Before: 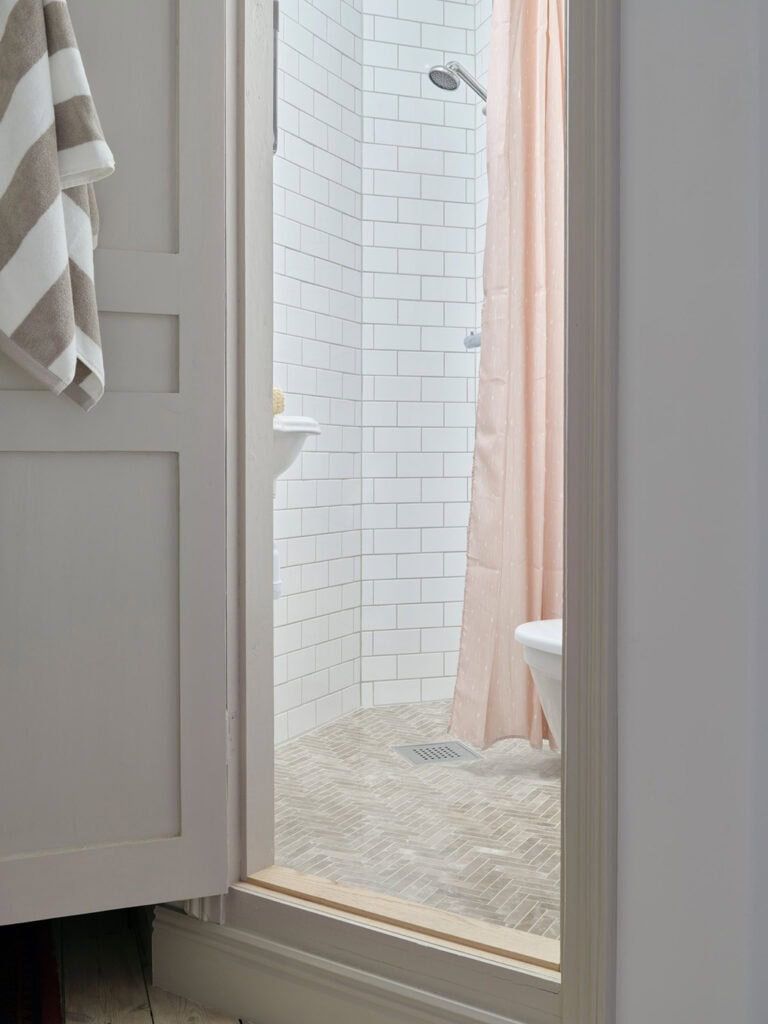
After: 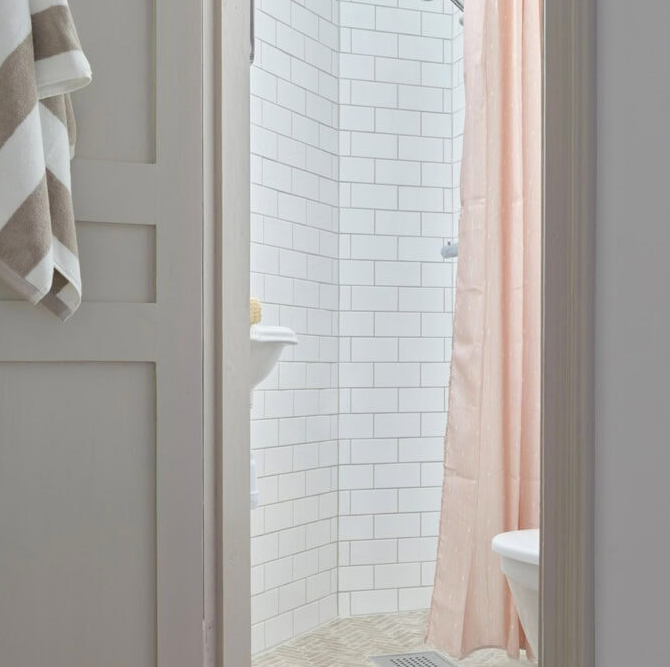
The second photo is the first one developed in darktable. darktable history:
color zones: curves: ch1 [(0.239, 0.552) (0.75, 0.5)]; ch2 [(0.25, 0.462) (0.749, 0.457)]
crop: left 3.03%, top 8.884%, right 9.619%, bottom 25.94%
